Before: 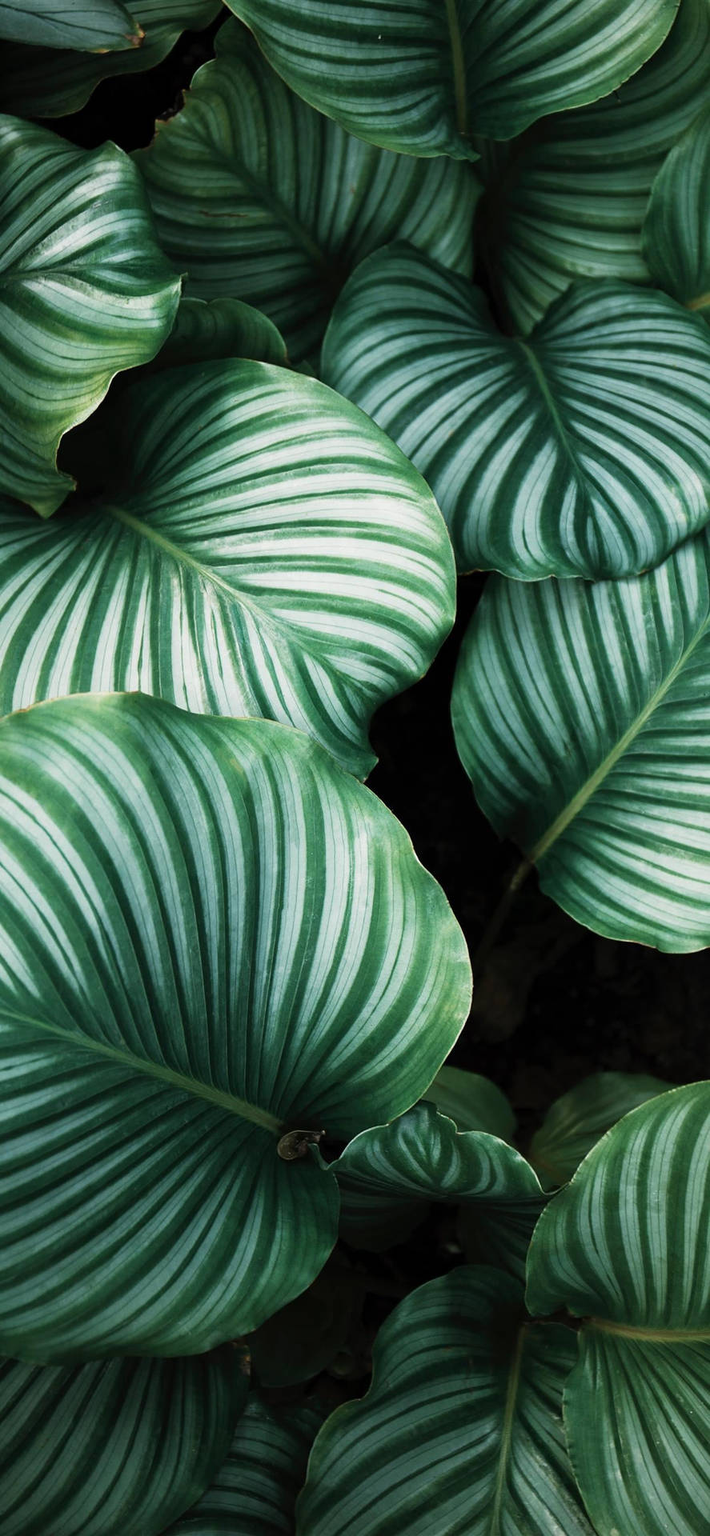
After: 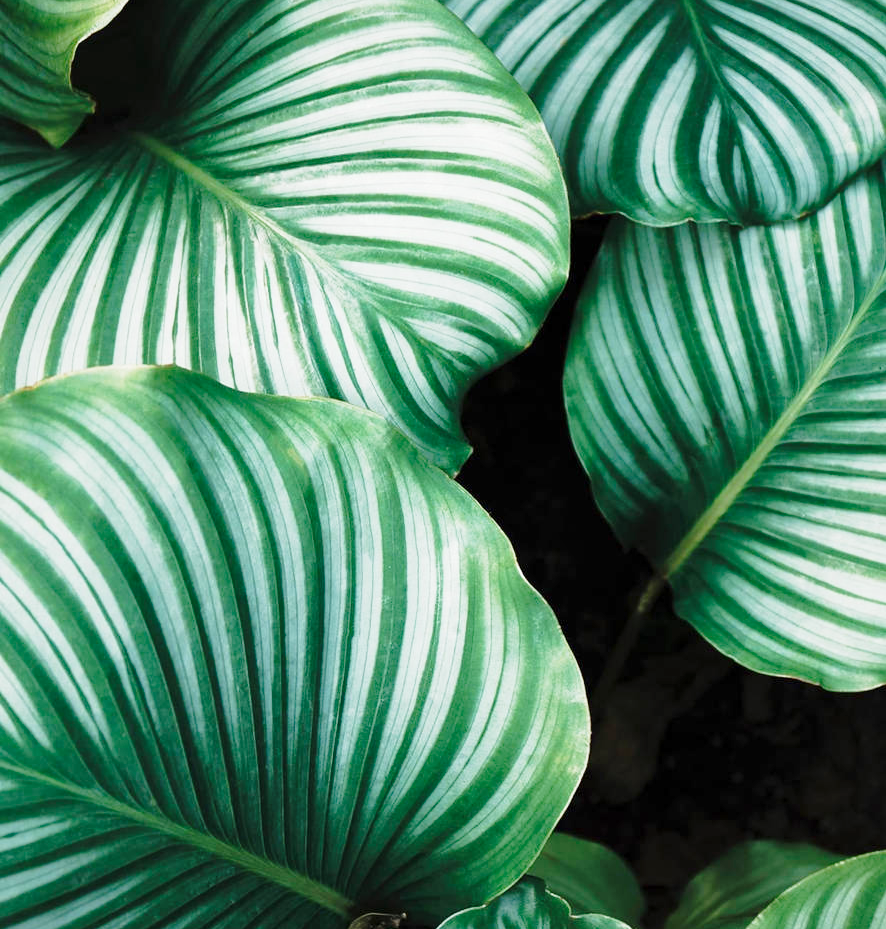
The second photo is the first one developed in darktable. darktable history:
crop and rotate: top 26.056%, bottom 25.543%
shadows and highlights: on, module defaults
base curve: curves: ch0 [(0, 0) (0.028, 0.03) (0.121, 0.232) (0.46, 0.748) (0.859, 0.968) (1, 1)], preserve colors none
